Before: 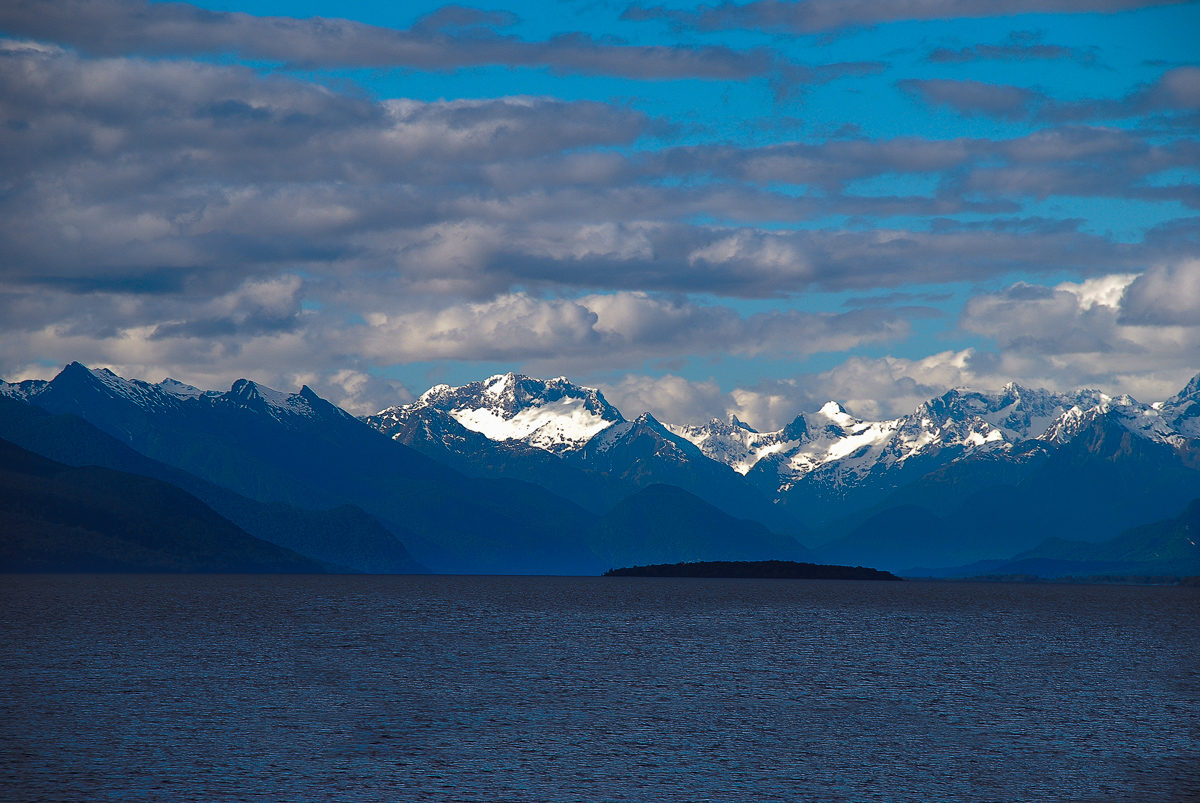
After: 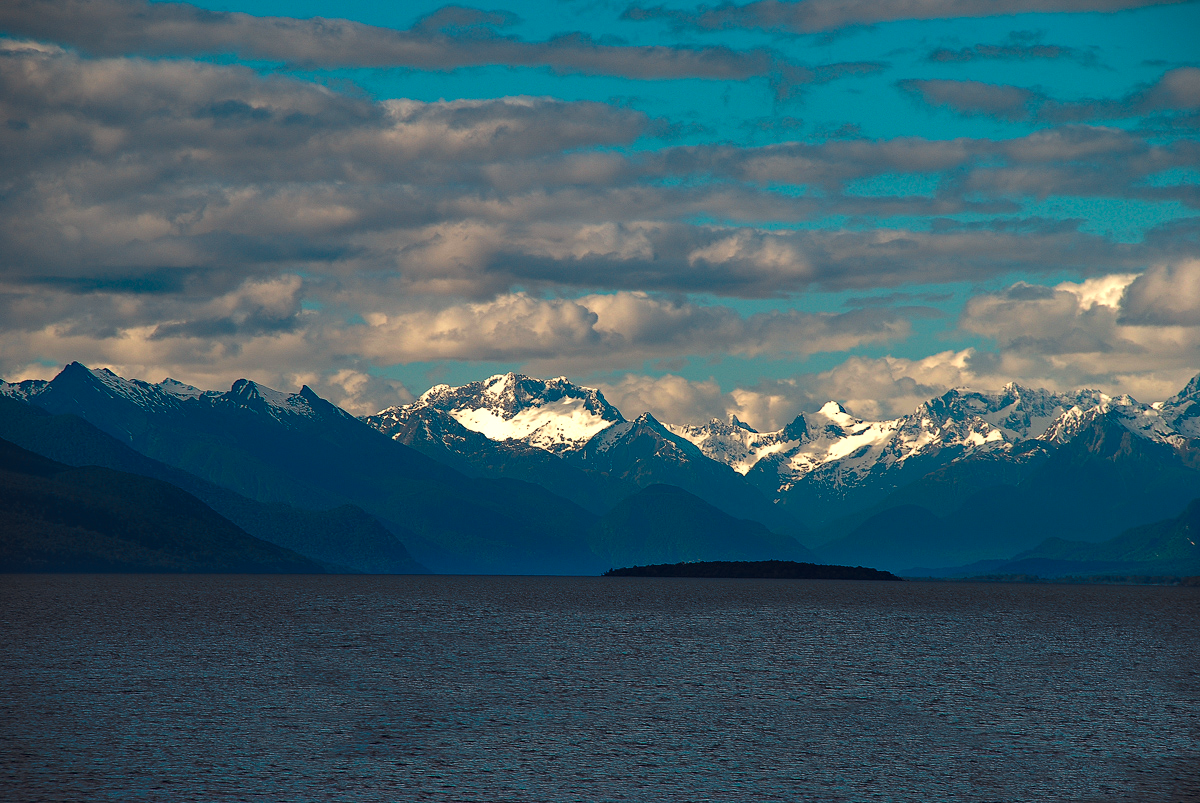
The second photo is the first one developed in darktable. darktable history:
white balance: red 1.123, blue 0.83
haze removal: compatibility mode true, adaptive false
shadows and highlights: shadows 24.5, highlights -78.15, soften with gaussian
